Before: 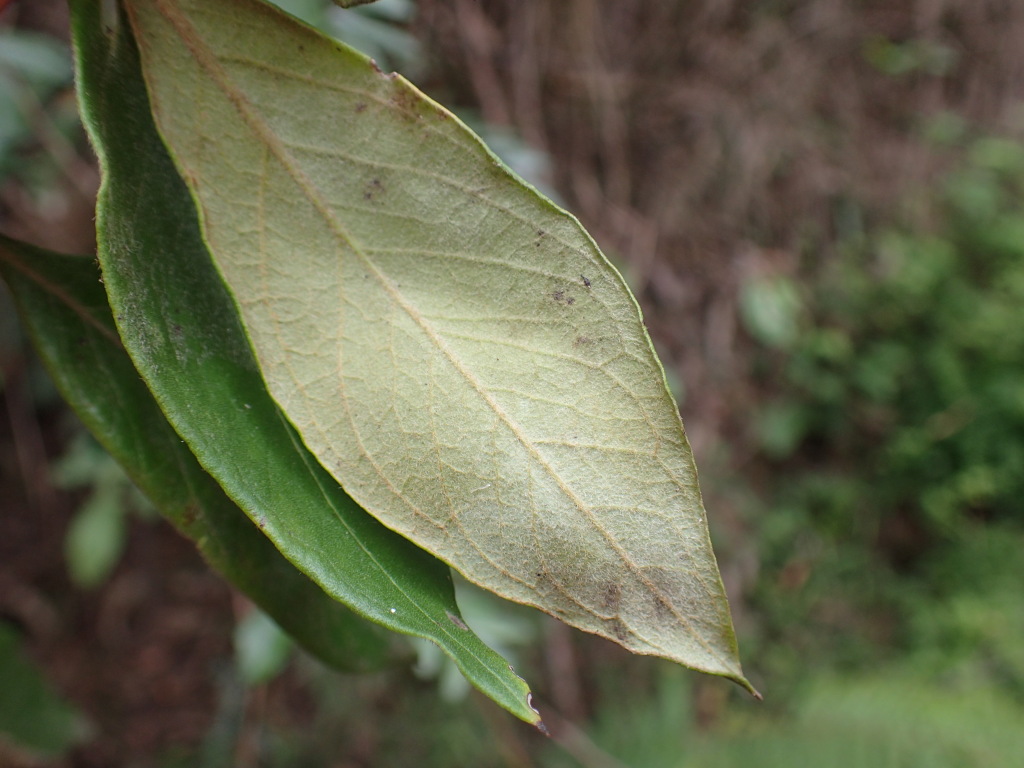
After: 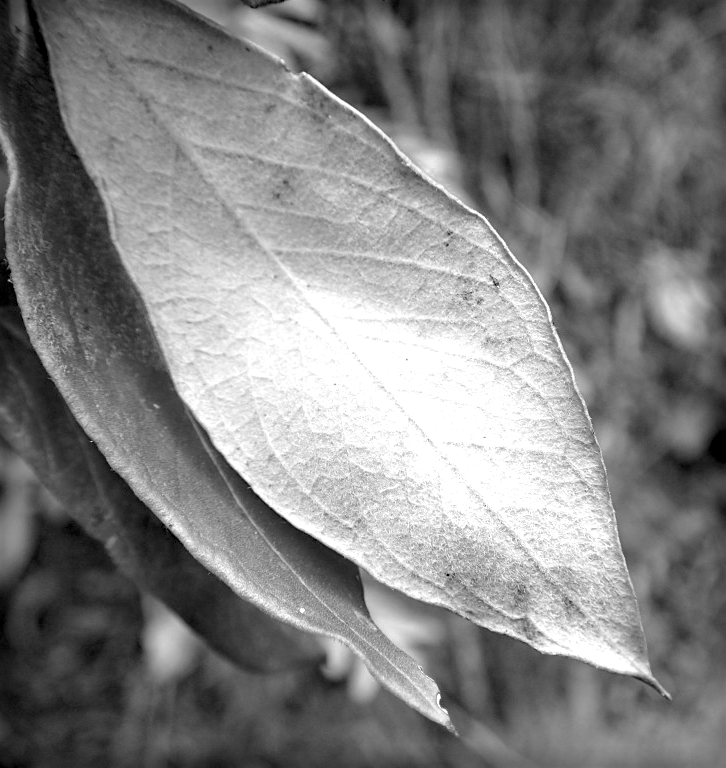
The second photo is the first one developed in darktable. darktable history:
exposure: black level correction 0.011, exposure 1.08 EV, compensate highlight preservation false
color zones: curves: ch0 [(0, 0.613) (0.01, 0.613) (0.245, 0.448) (0.498, 0.529) (0.642, 0.665) (0.879, 0.777) (0.99, 0.613)]; ch1 [(0, 0) (0.143, 0) (0.286, 0) (0.429, 0) (0.571, 0) (0.714, 0) (0.857, 0)]
crop and rotate: left 8.975%, right 20.125%
haze removal: compatibility mode true, adaptive false
vignetting: fall-off start 93.83%, fall-off radius 5.27%, brightness -0.42, saturation -0.305, automatic ratio true, width/height ratio 1.332, shape 0.048
